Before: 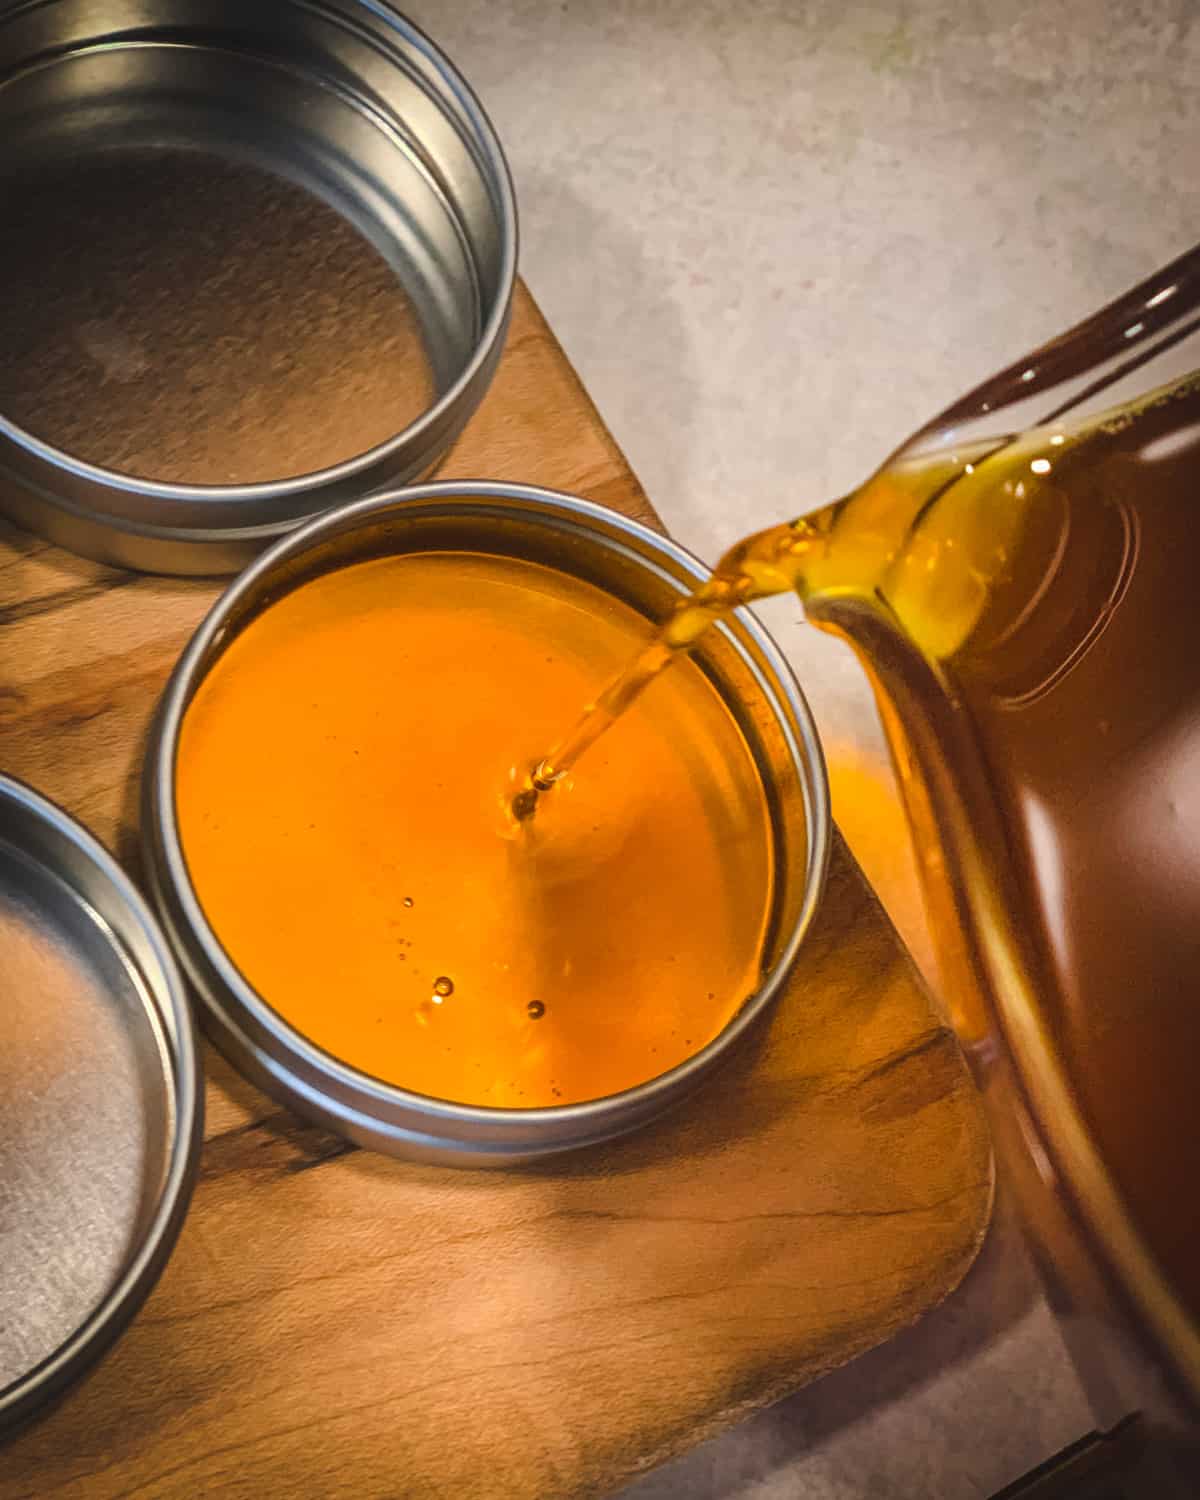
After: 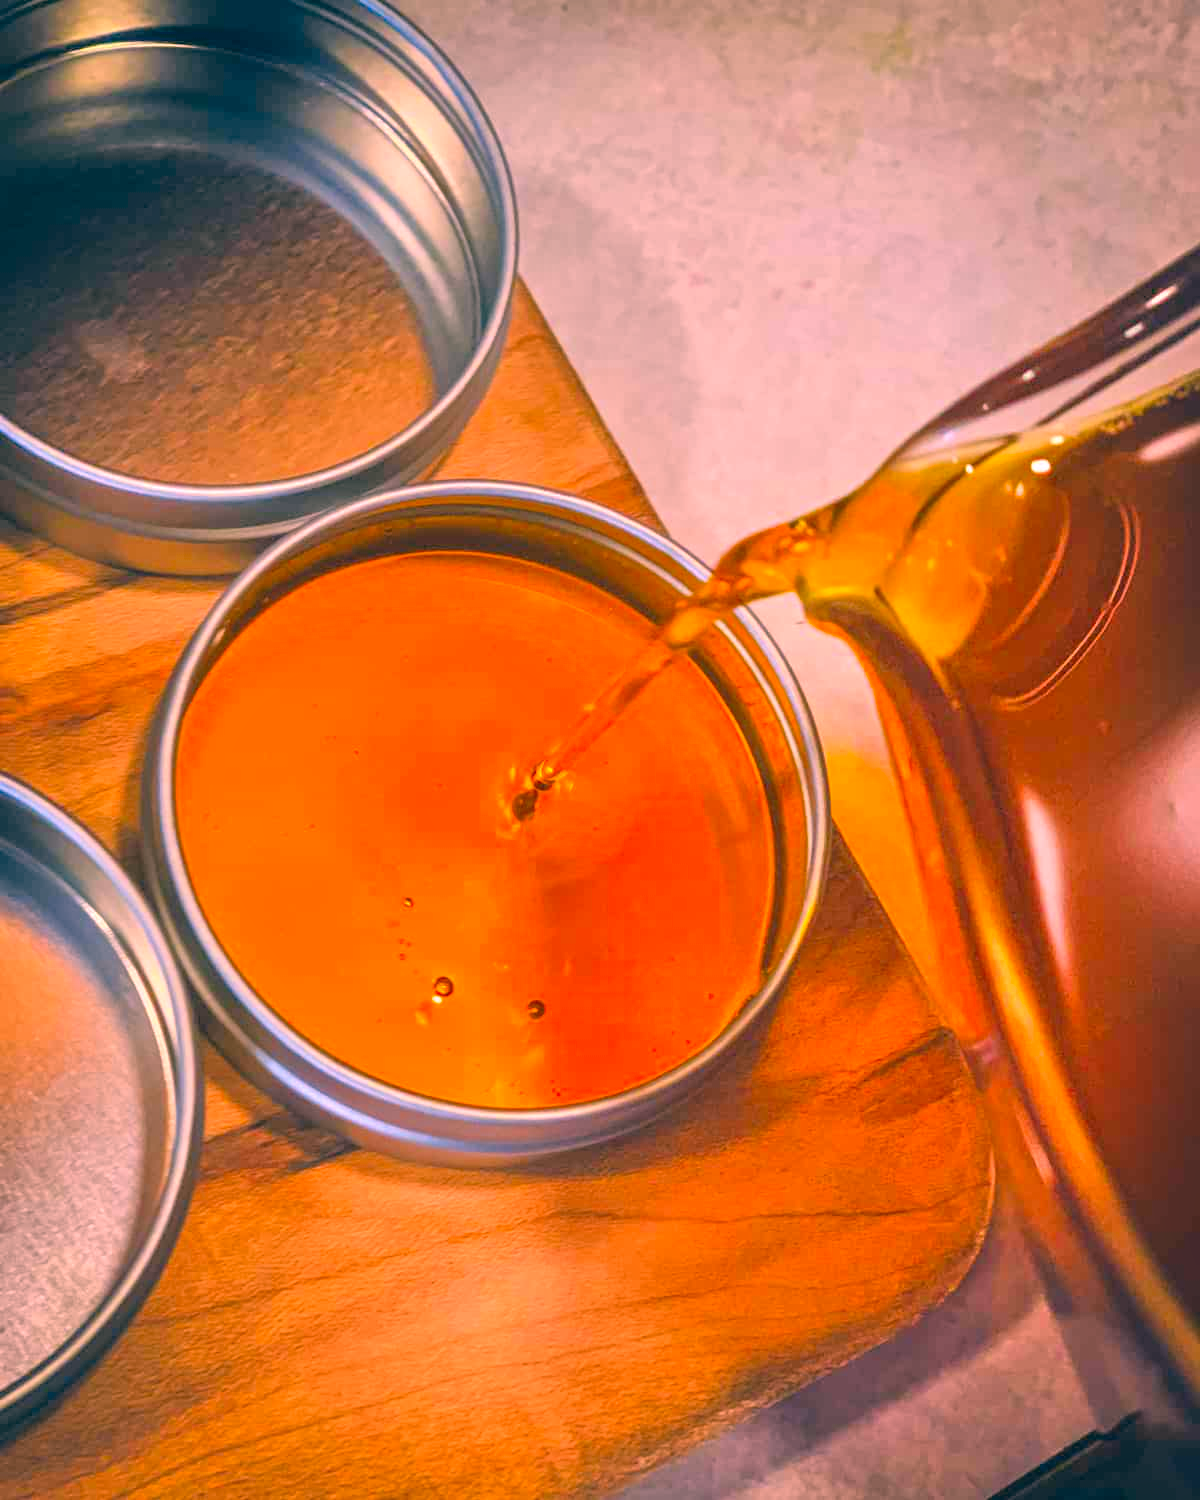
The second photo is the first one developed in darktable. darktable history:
color correction: highlights a* 17.03, highlights b* 0.205, shadows a* -15.38, shadows b* -14.56, saturation 1.5
tone equalizer: -7 EV 0.15 EV, -6 EV 0.6 EV, -5 EV 1.15 EV, -4 EV 1.33 EV, -3 EV 1.15 EV, -2 EV 0.6 EV, -1 EV 0.15 EV, mask exposure compensation -0.5 EV
